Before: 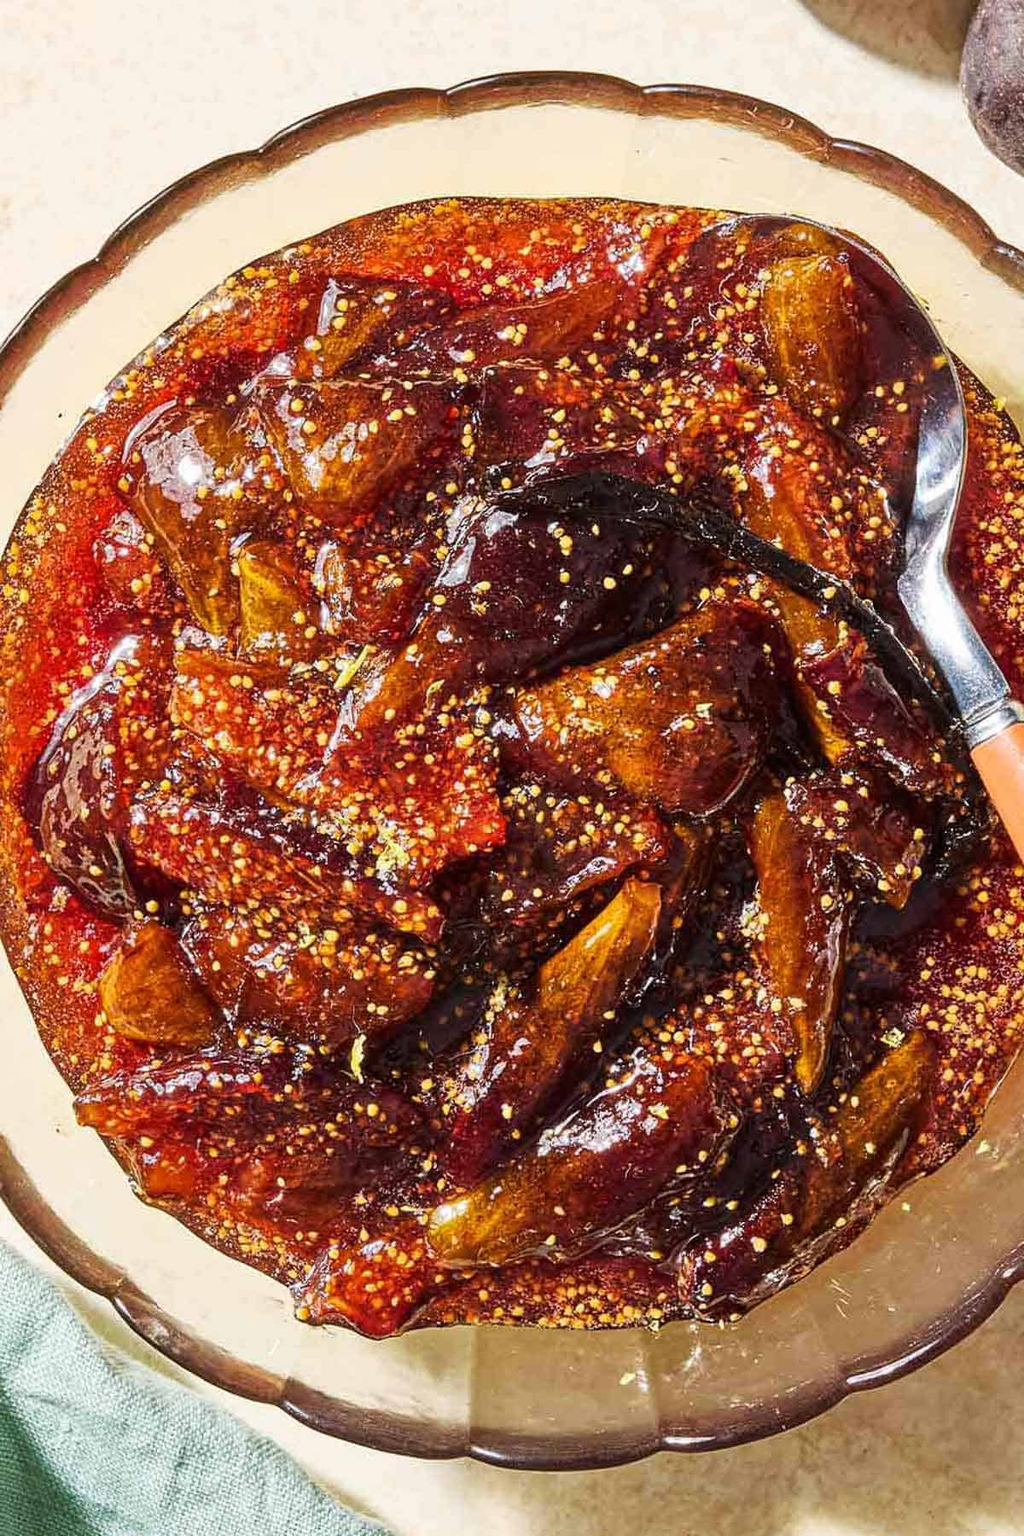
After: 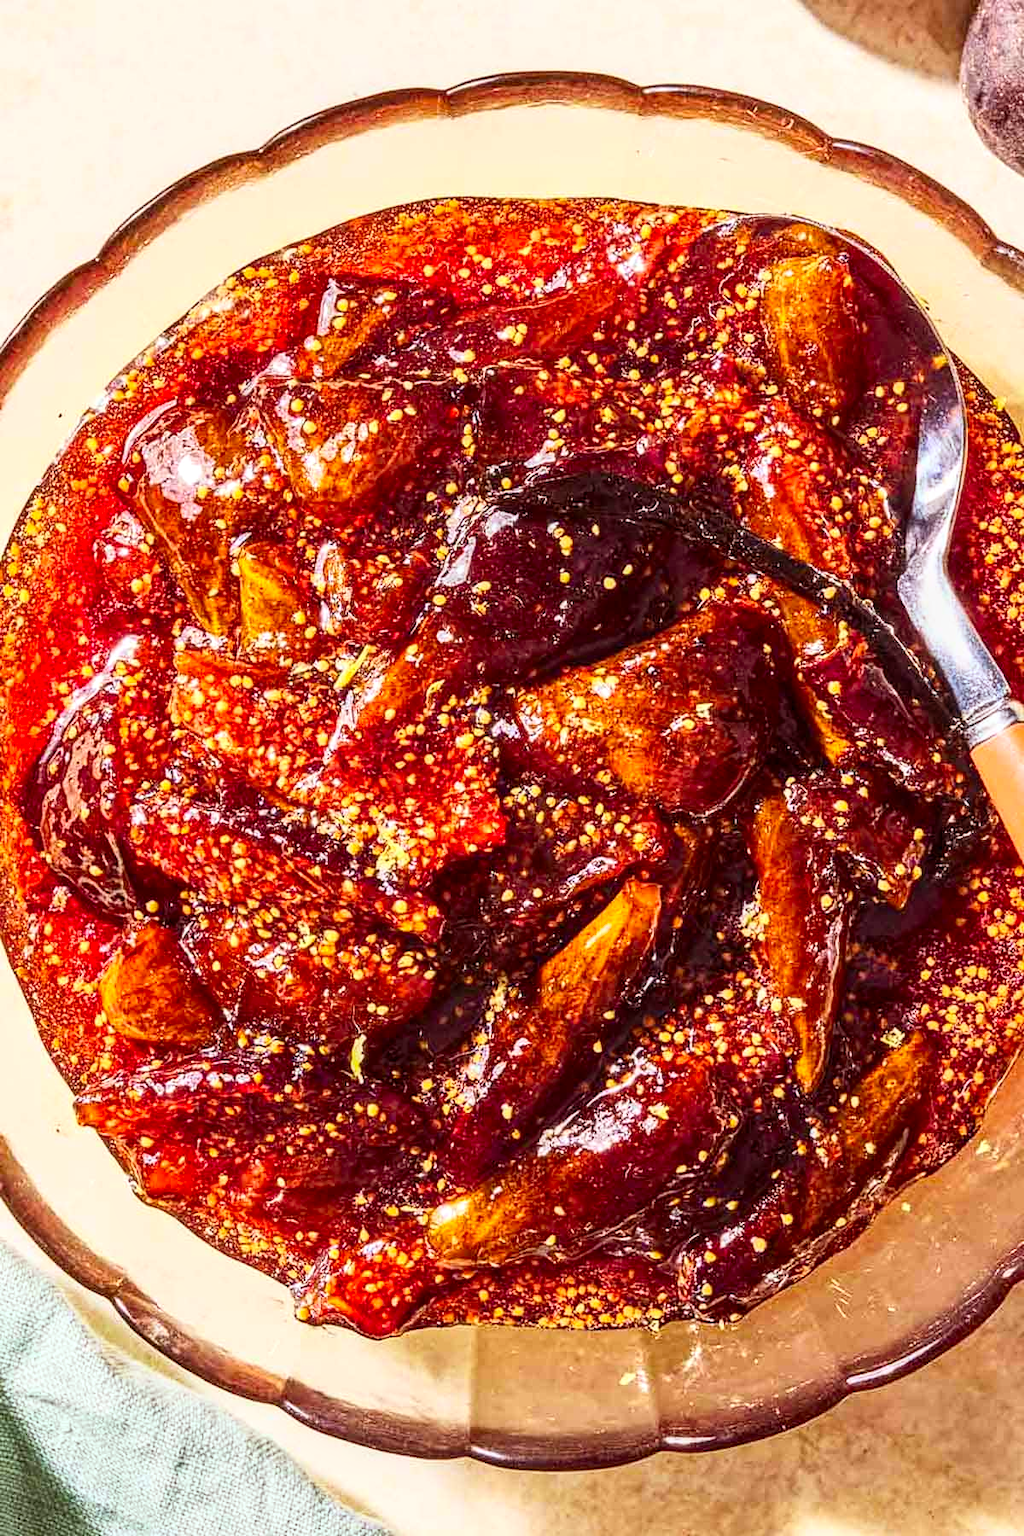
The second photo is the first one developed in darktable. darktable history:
contrast brightness saturation: contrast 0.23, brightness 0.1, saturation 0.29
local contrast: on, module defaults
rgb levels: mode RGB, independent channels, levels [[0, 0.474, 1], [0, 0.5, 1], [0, 0.5, 1]]
